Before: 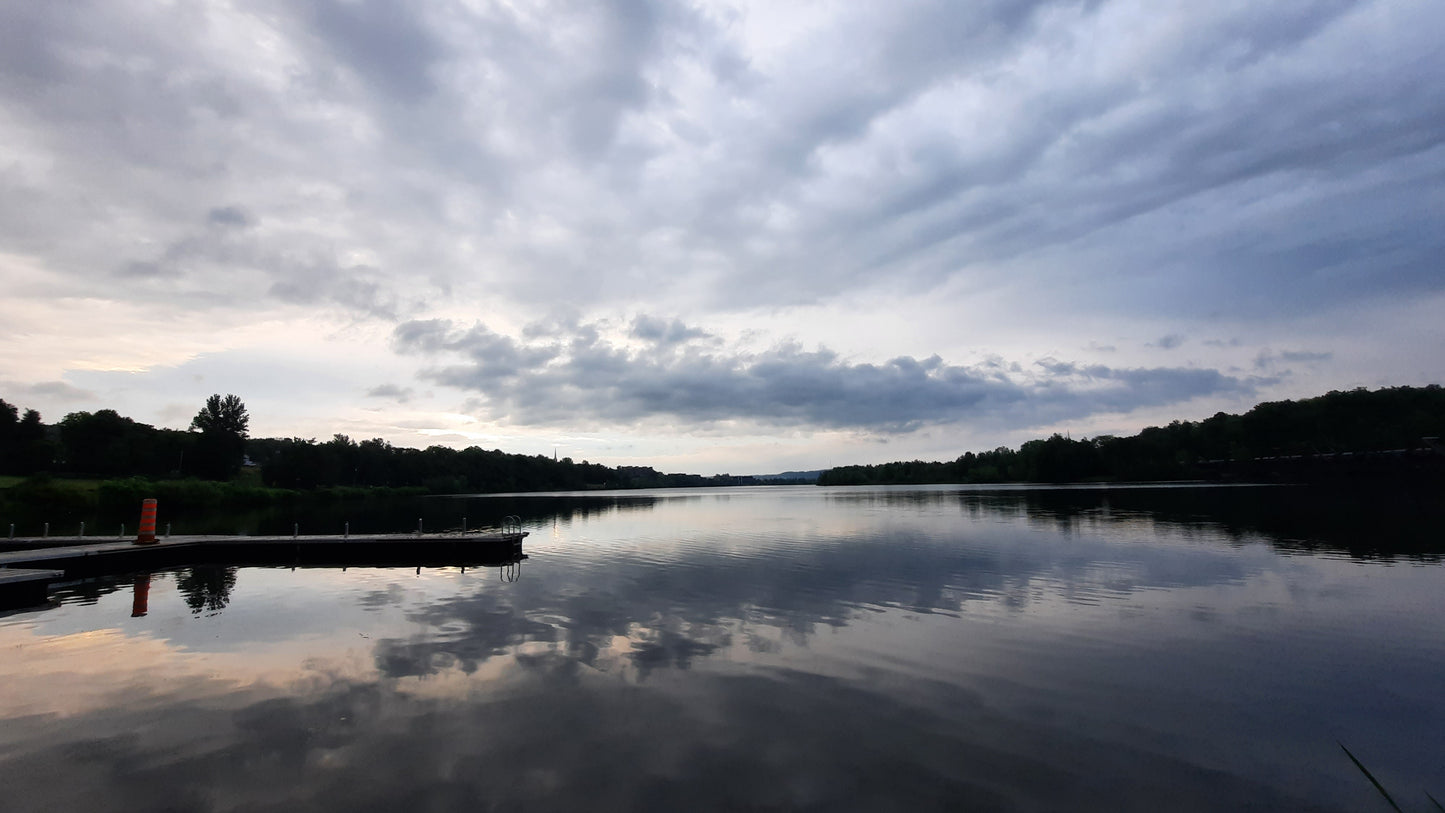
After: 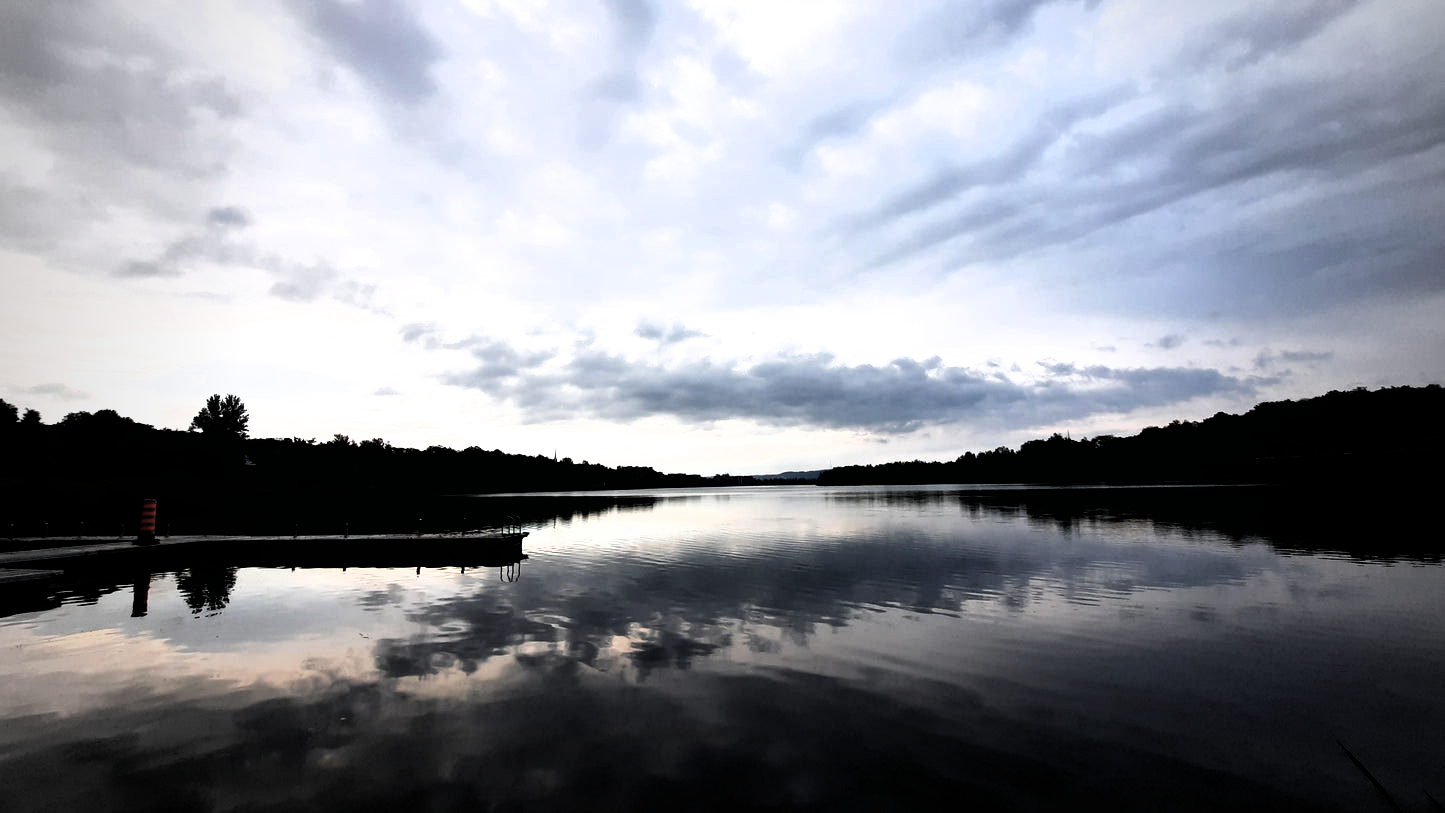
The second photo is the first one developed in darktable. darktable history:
vignetting: fall-off start 67.15%, brightness -0.442, saturation -0.691, width/height ratio 1.011, unbound false
filmic rgb: black relative exposure -8.2 EV, white relative exposure 2.2 EV, threshold 3 EV, hardness 7.11, latitude 85.74%, contrast 1.696, highlights saturation mix -4%, shadows ↔ highlights balance -2.69%, color science v5 (2021), contrast in shadows safe, contrast in highlights safe, enable highlight reconstruction true
